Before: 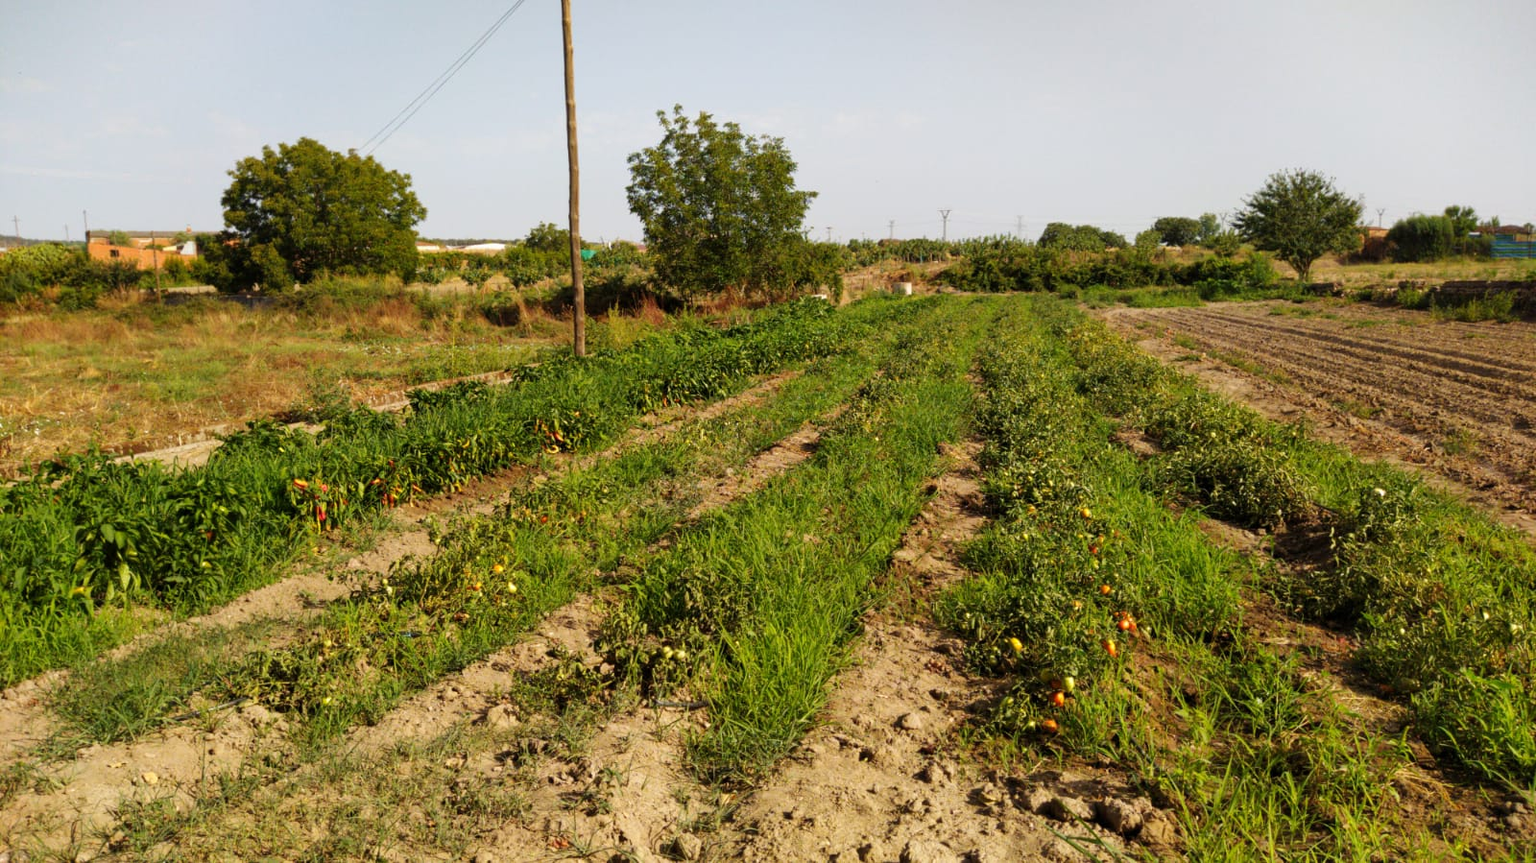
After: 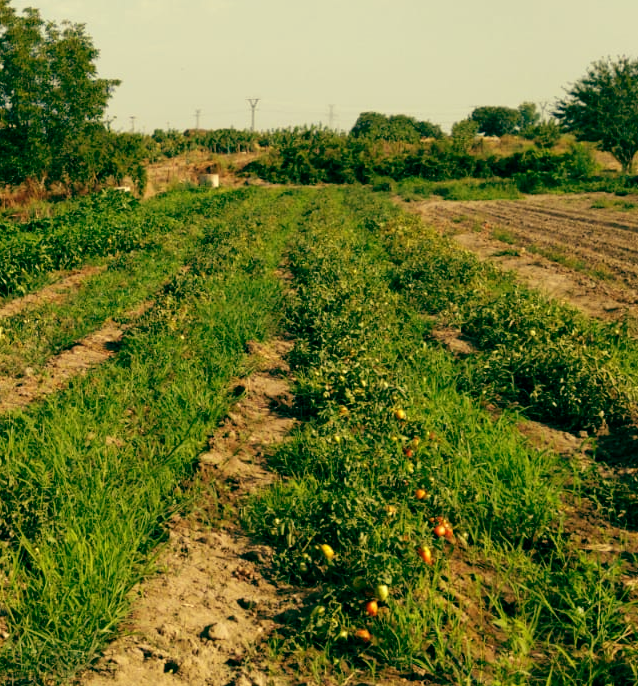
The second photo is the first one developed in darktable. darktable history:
crop: left 45.721%, top 13.393%, right 14.118%, bottom 10.01%
color balance: mode lift, gamma, gain (sRGB), lift [1, 0.69, 1, 1], gamma [1, 1.482, 1, 1], gain [1, 1, 1, 0.802]
contrast equalizer: y [[0.5 ×6], [0.5 ×6], [0.5, 0.5, 0.501, 0.545, 0.707, 0.863], [0 ×6], [0 ×6]]
